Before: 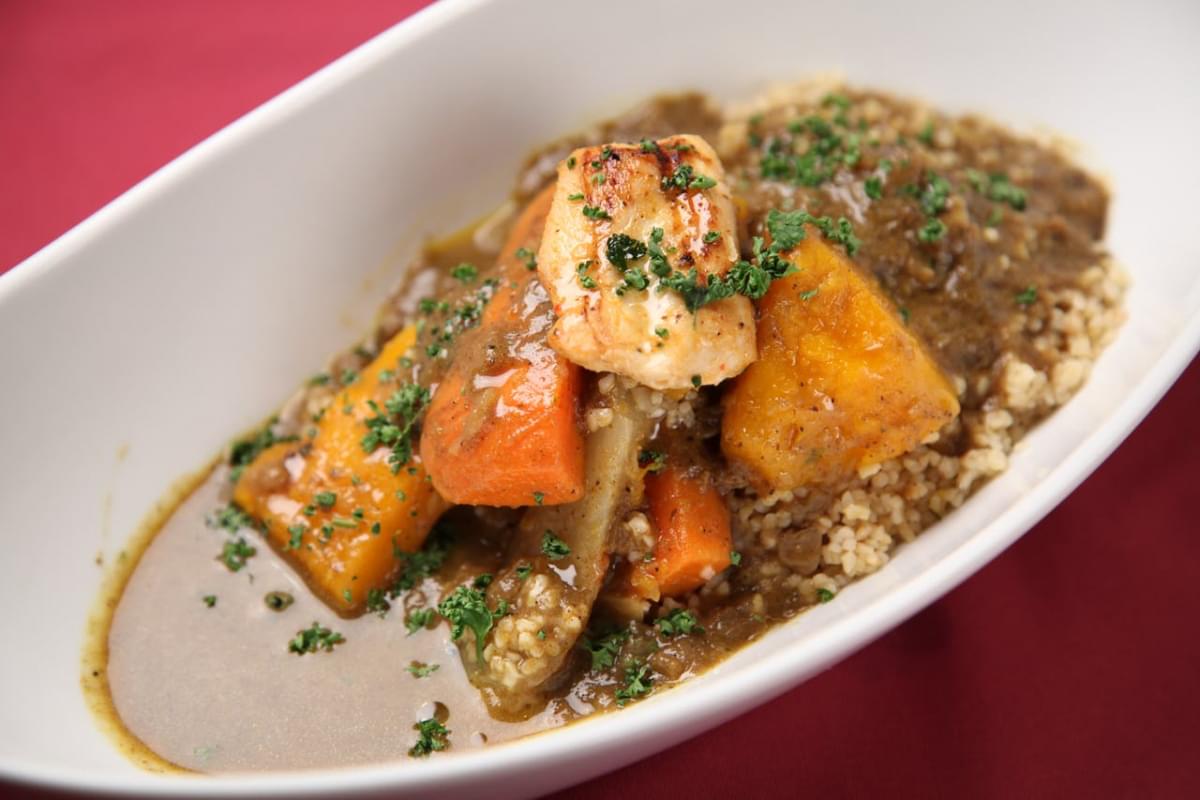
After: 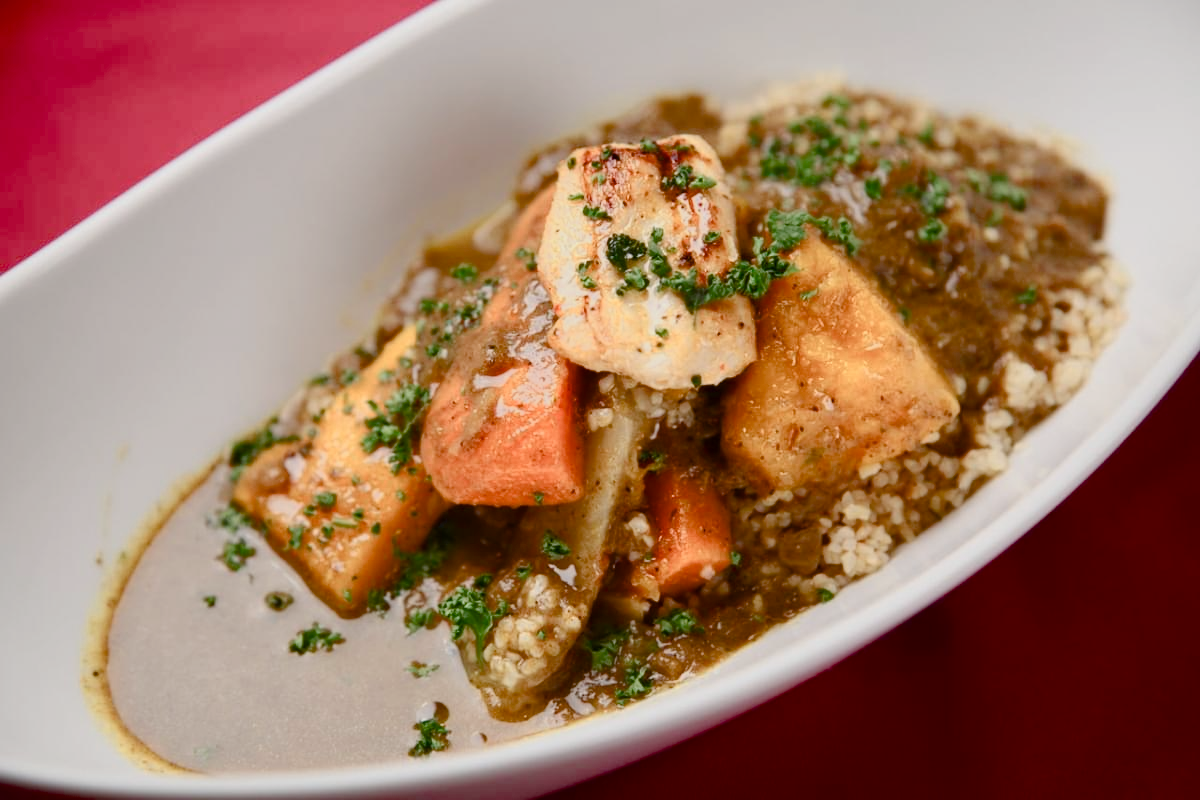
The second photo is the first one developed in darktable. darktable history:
color balance rgb: perceptual saturation grading › global saturation 20%, perceptual saturation grading › highlights -49.259%, perceptual saturation grading › shadows 24.854%, global vibrance -8.828%, contrast -13.021%, saturation formula JzAzBz (2021)
